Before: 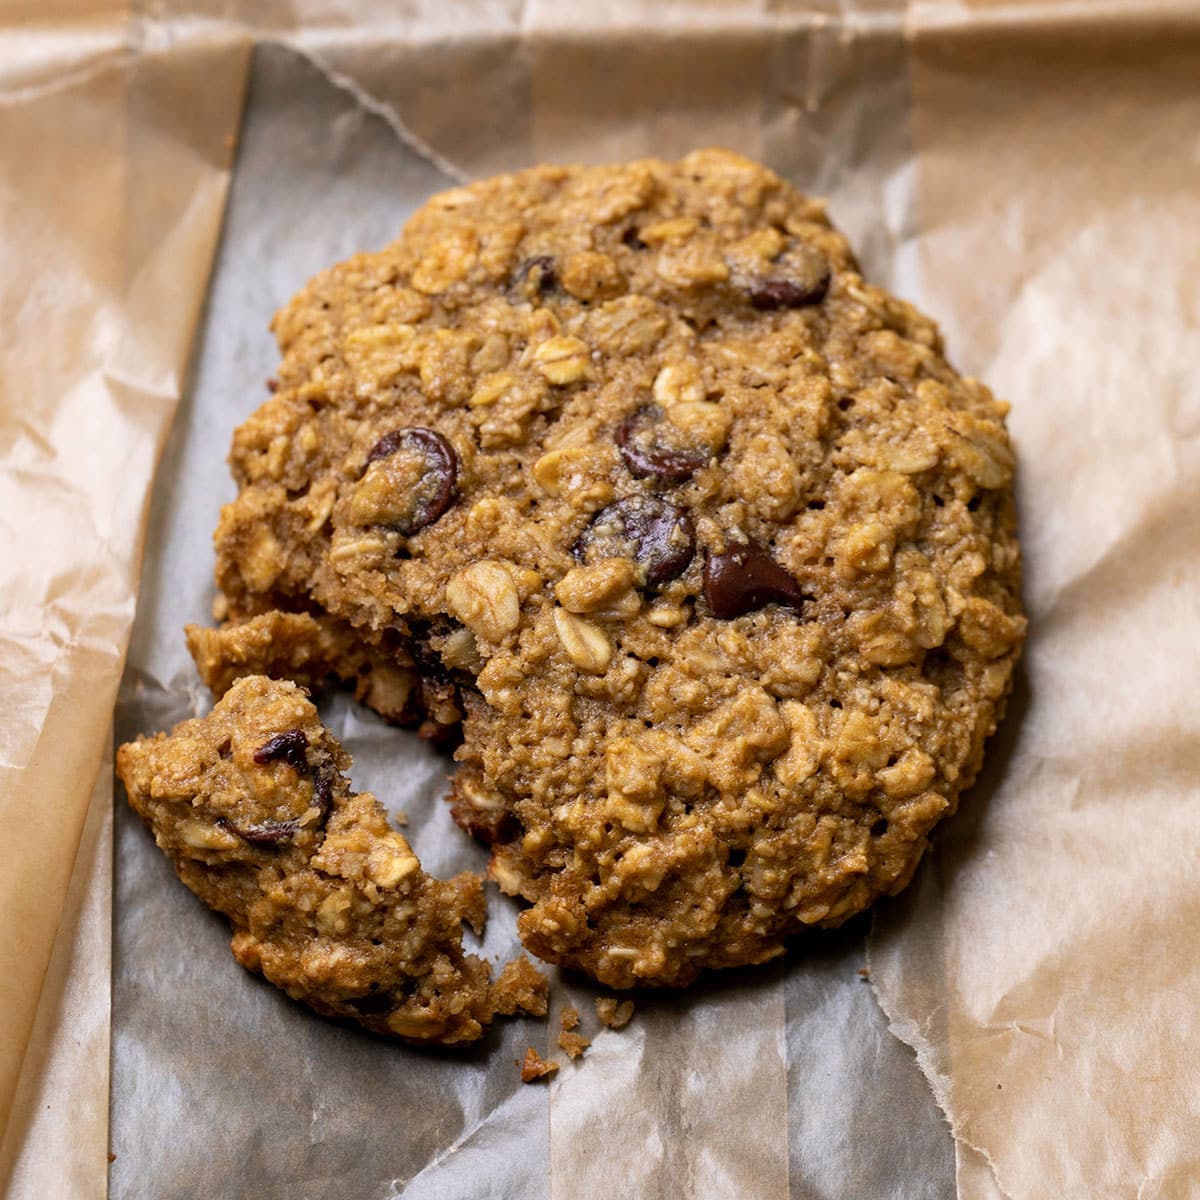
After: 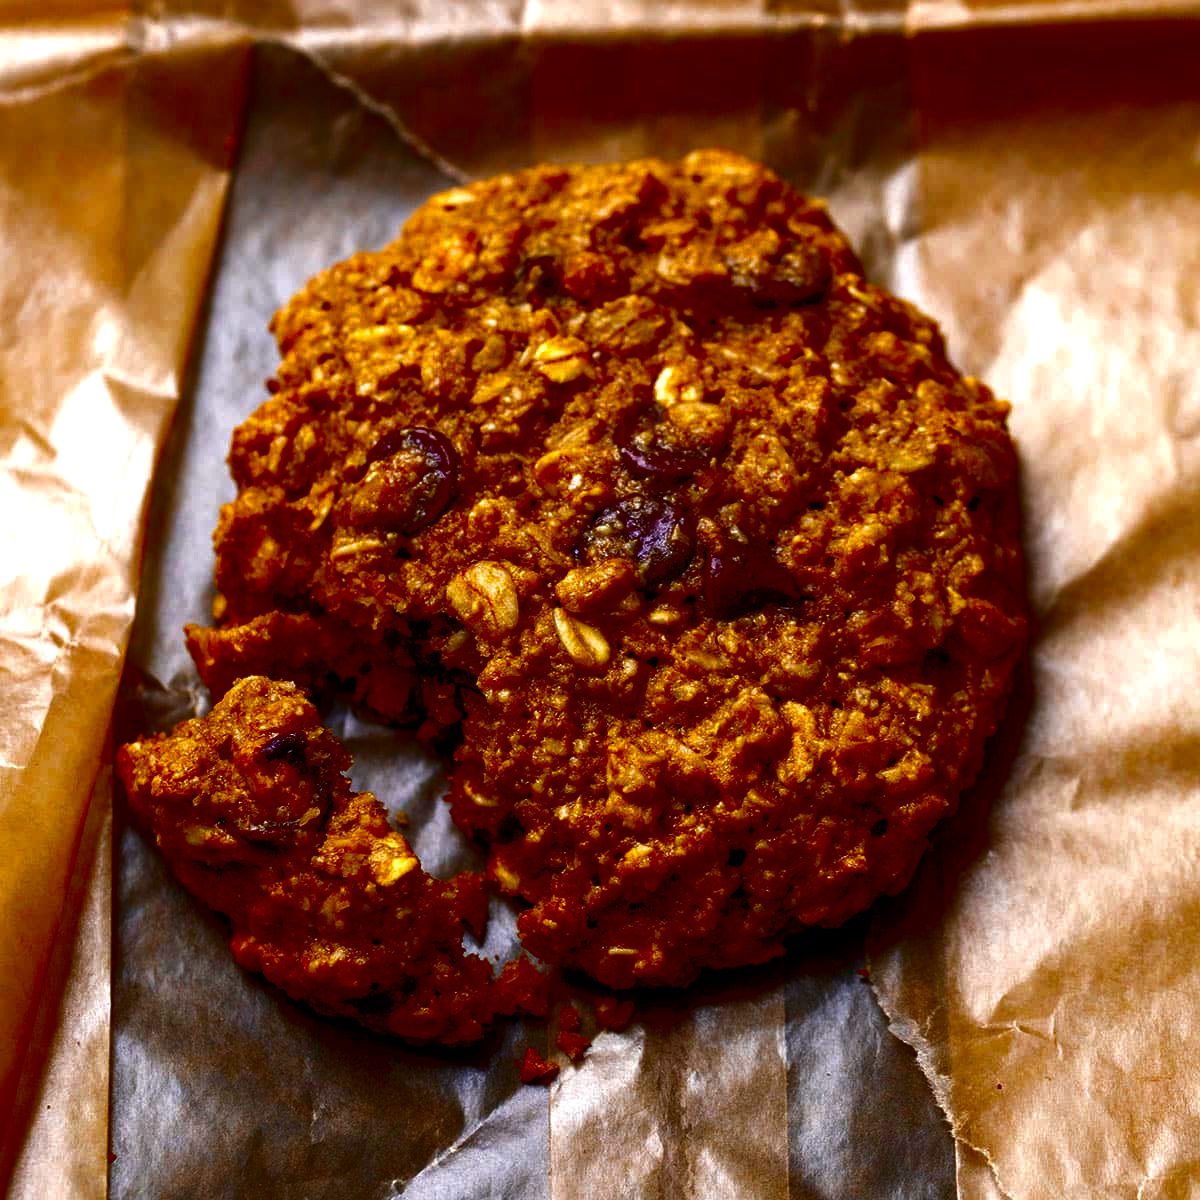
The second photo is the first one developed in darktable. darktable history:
tone equalizer: -8 EV -0.399 EV, -7 EV -0.36 EV, -6 EV -0.349 EV, -5 EV -0.237 EV, -3 EV 0.23 EV, -2 EV 0.344 EV, -1 EV 0.41 EV, +0 EV 0.432 EV
contrast brightness saturation: brightness -0.987, saturation 0.992
color balance rgb: perceptual saturation grading › global saturation 25.619%, perceptual saturation grading › highlights -28.136%, perceptual saturation grading › shadows 33.906%
